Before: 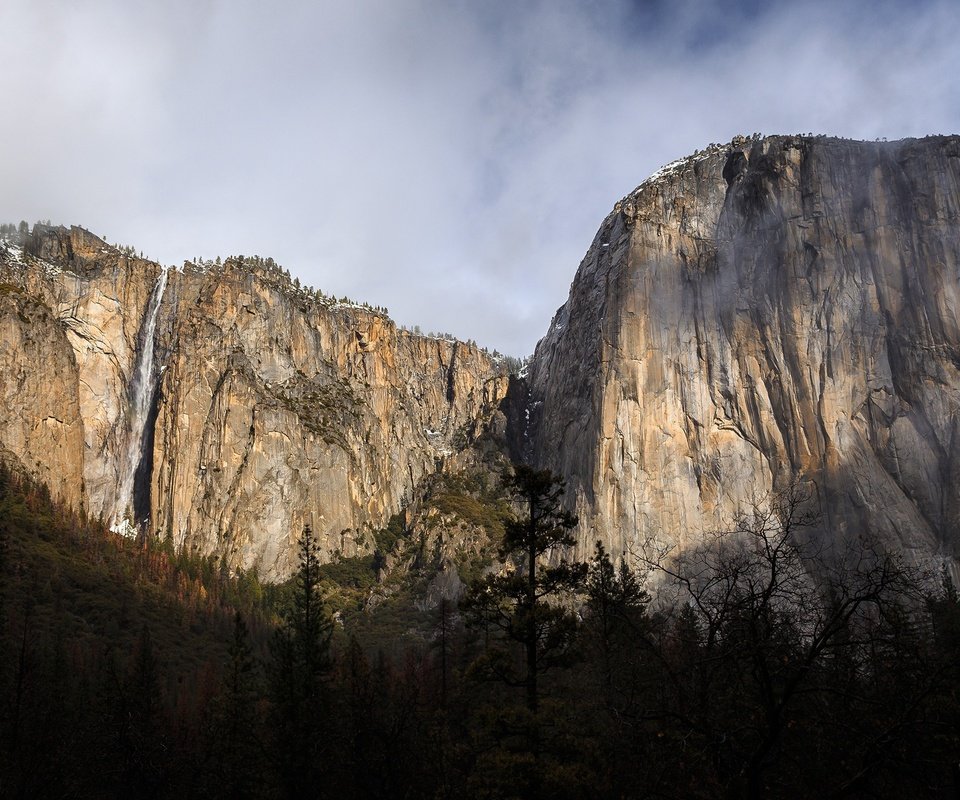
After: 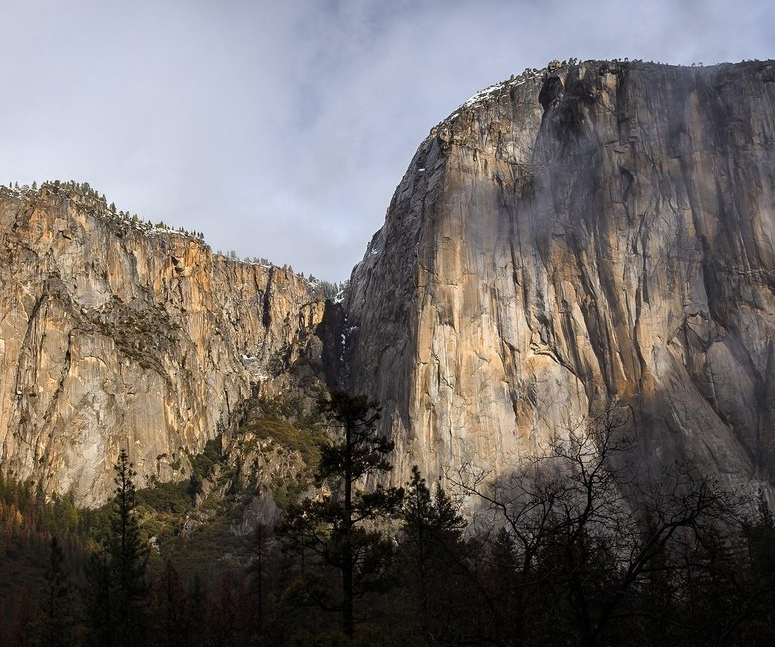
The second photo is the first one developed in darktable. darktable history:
crop: left 19.255%, top 9.443%, right 0%, bottom 9.652%
